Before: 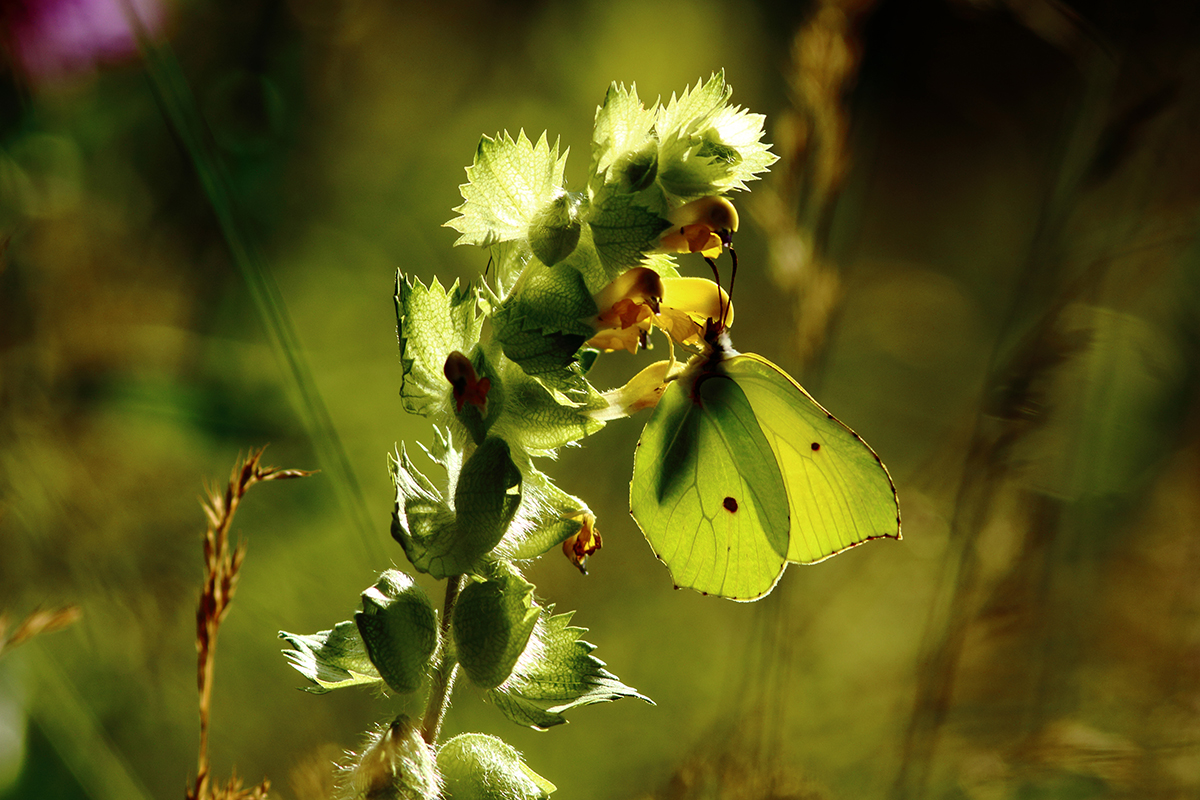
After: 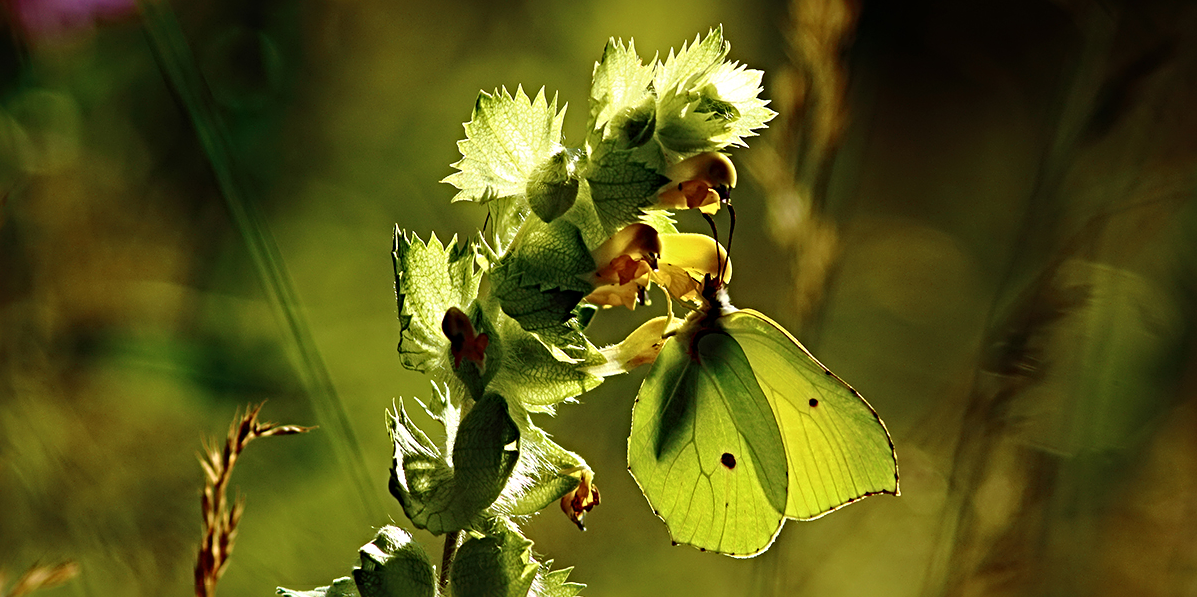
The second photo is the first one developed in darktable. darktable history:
sharpen: radius 4.893
crop: left 0.247%, top 5.538%, bottom 19.772%
